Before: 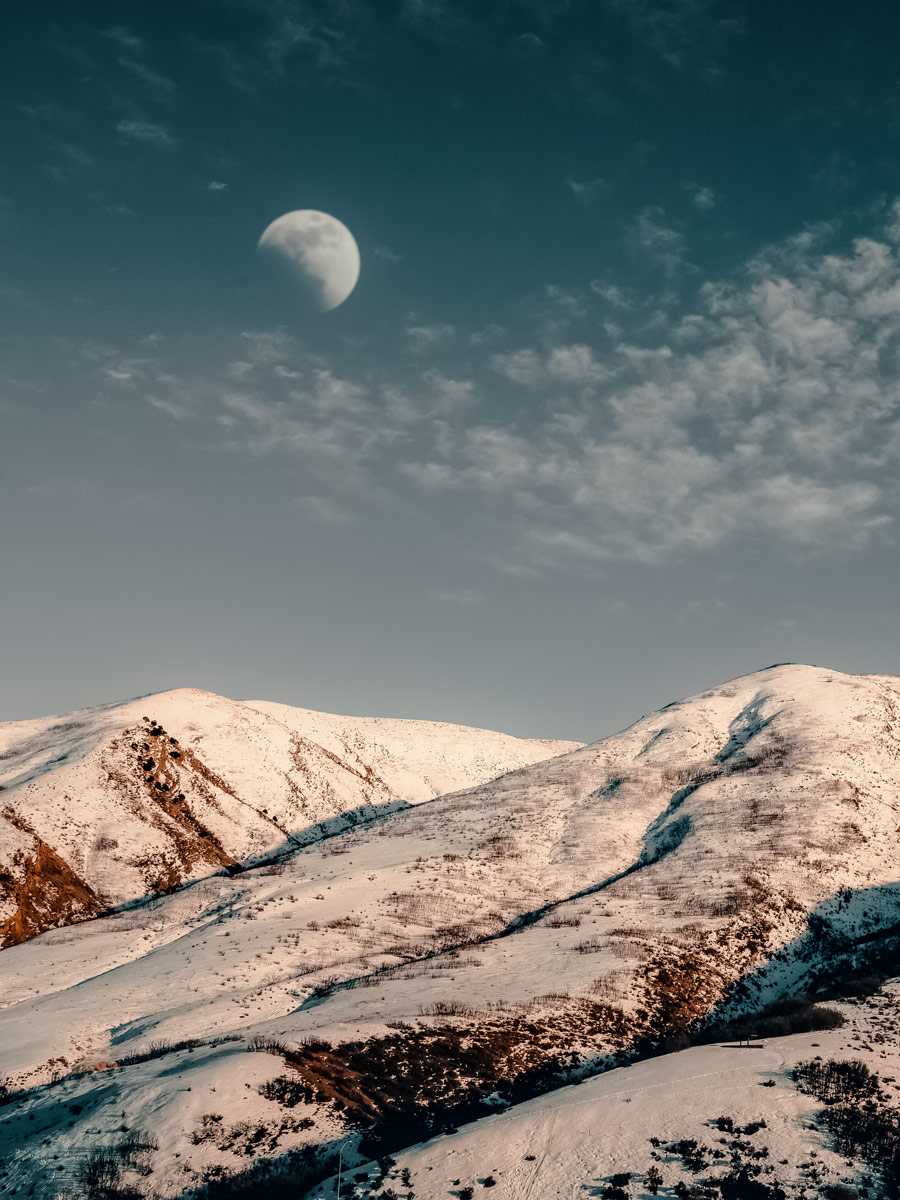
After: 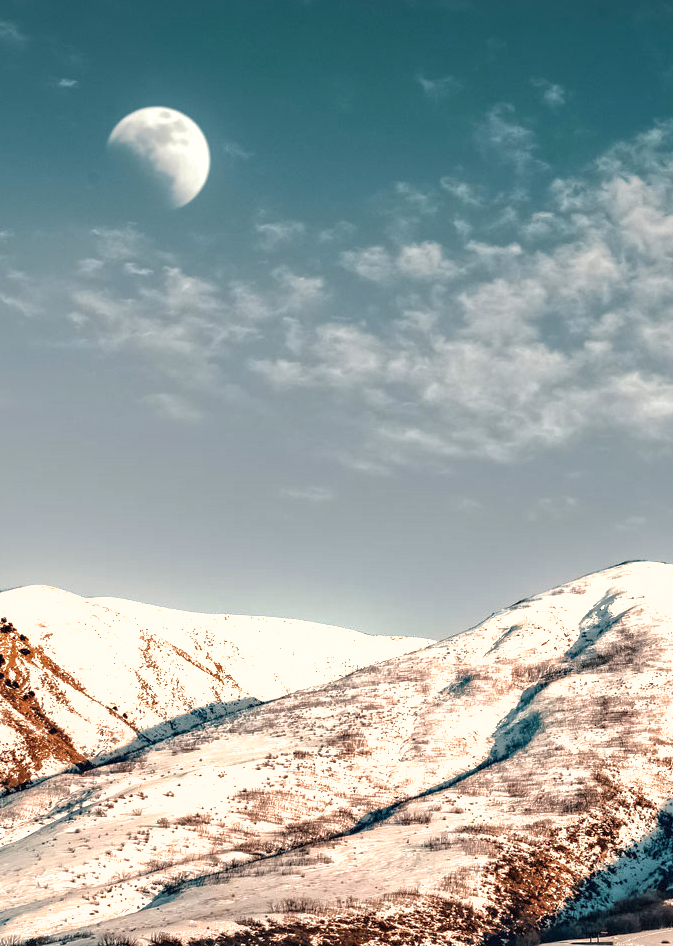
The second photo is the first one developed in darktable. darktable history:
crop: left 16.768%, top 8.653%, right 8.362%, bottom 12.485%
exposure: black level correction 0, exposure 1.1 EV, compensate exposure bias true, compensate highlight preservation false
shadows and highlights: on, module defaults
